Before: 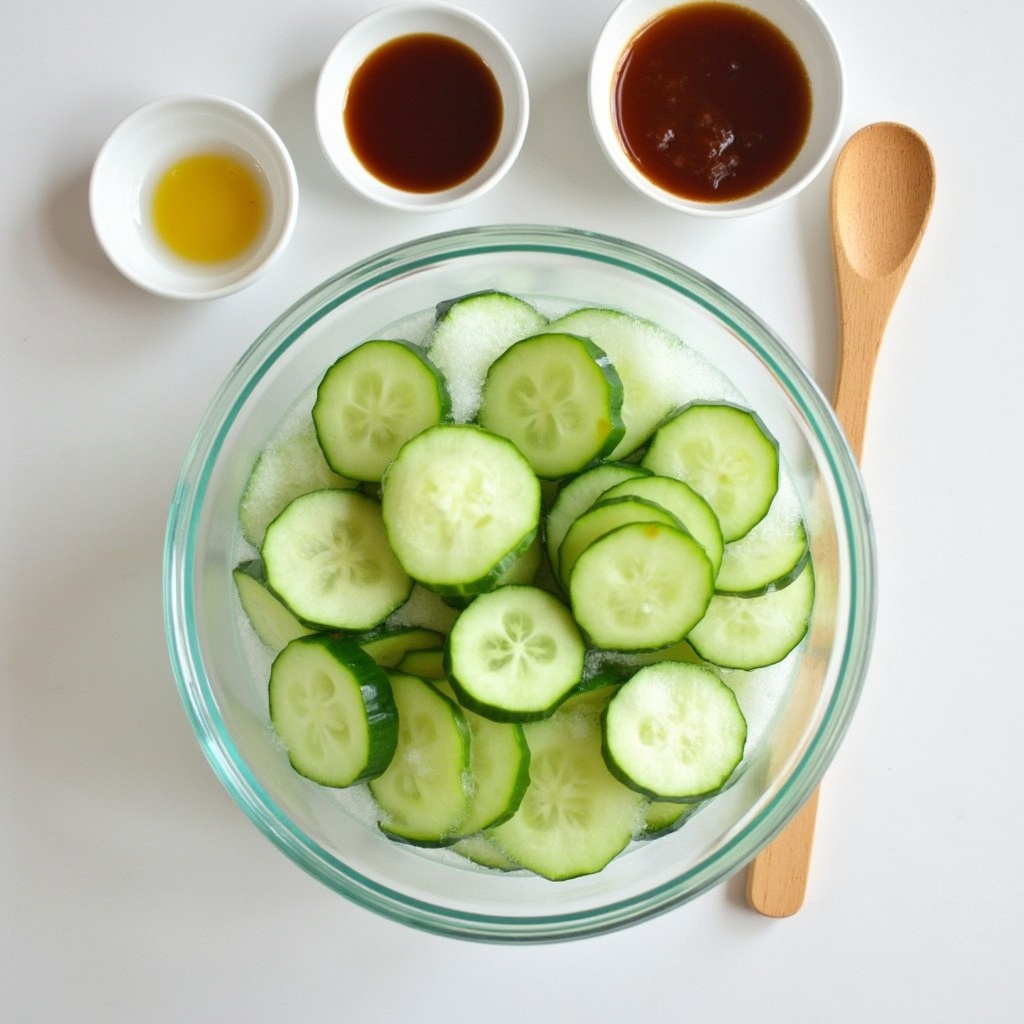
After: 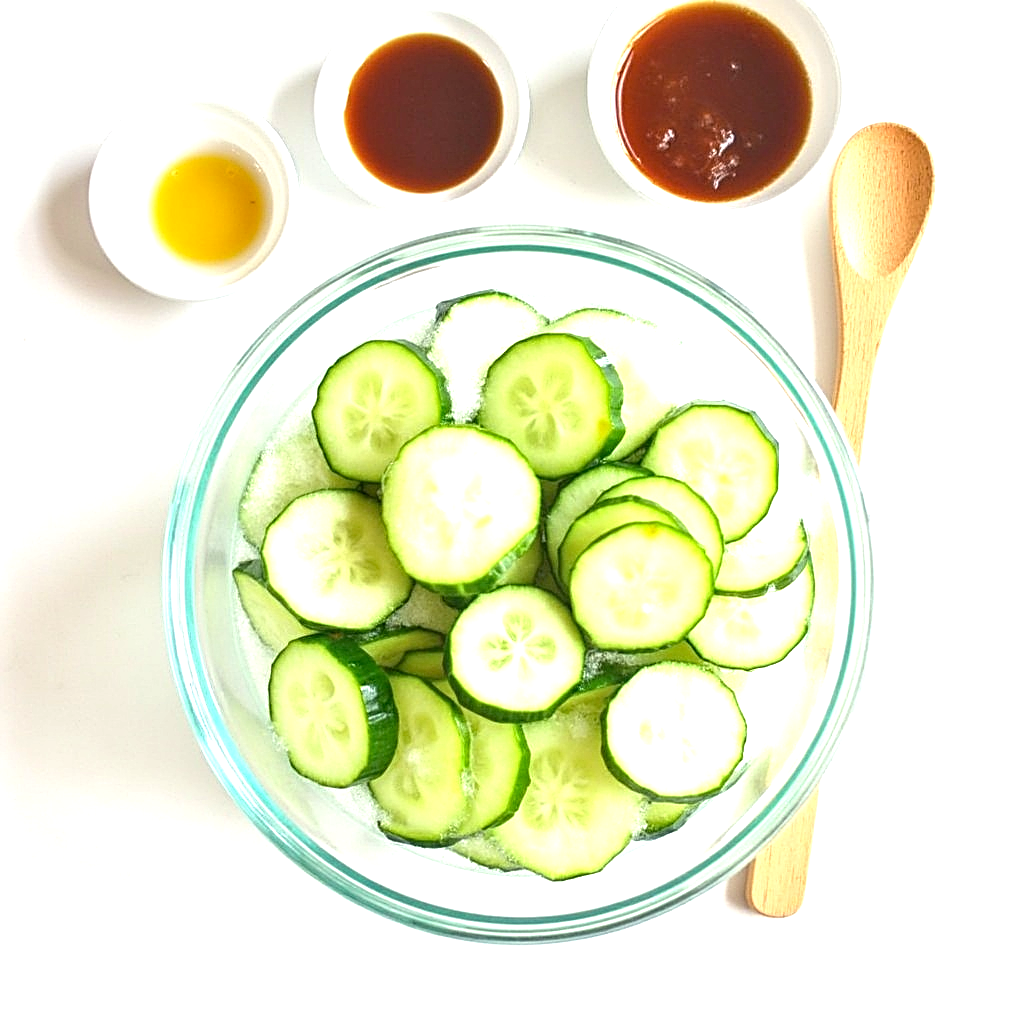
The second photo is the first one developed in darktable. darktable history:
sharpen: radius 2.567, amount 0.7
exposure: black level correction 0.001, exposure 1.119 EV, compensate highlight preservation false
local contrast: on, module defaults
